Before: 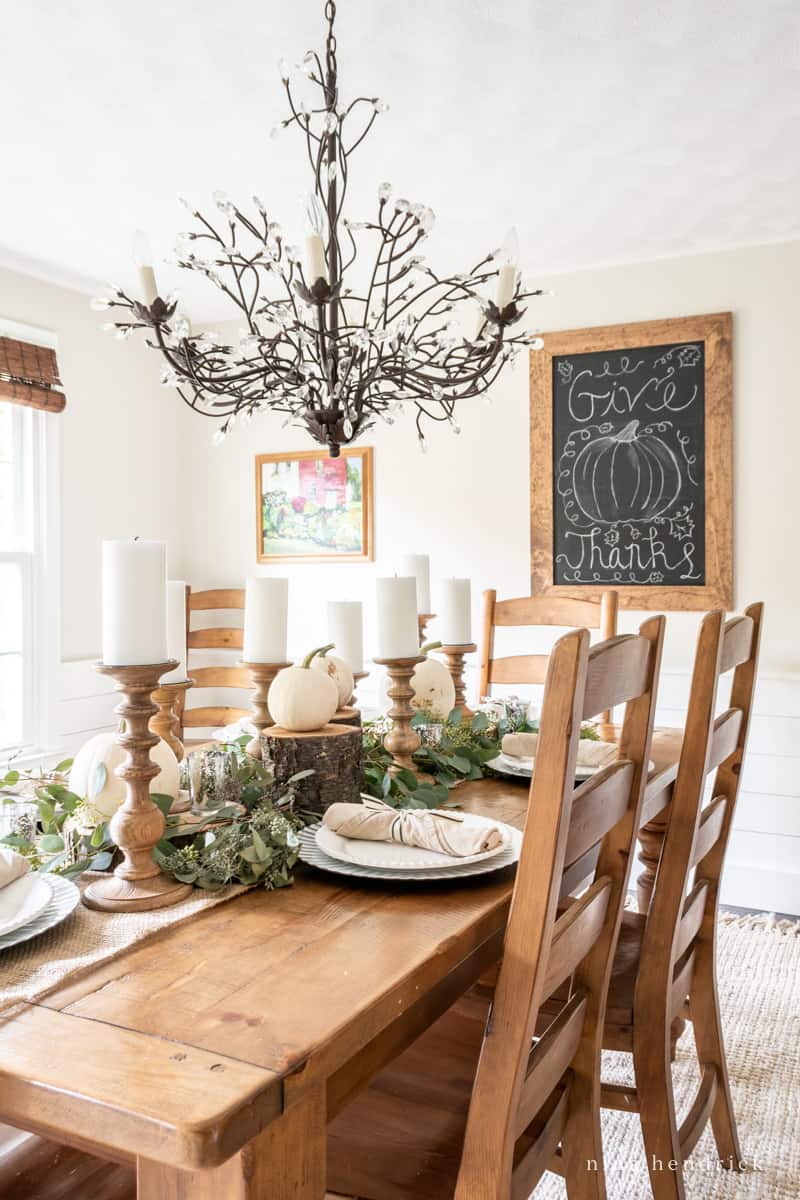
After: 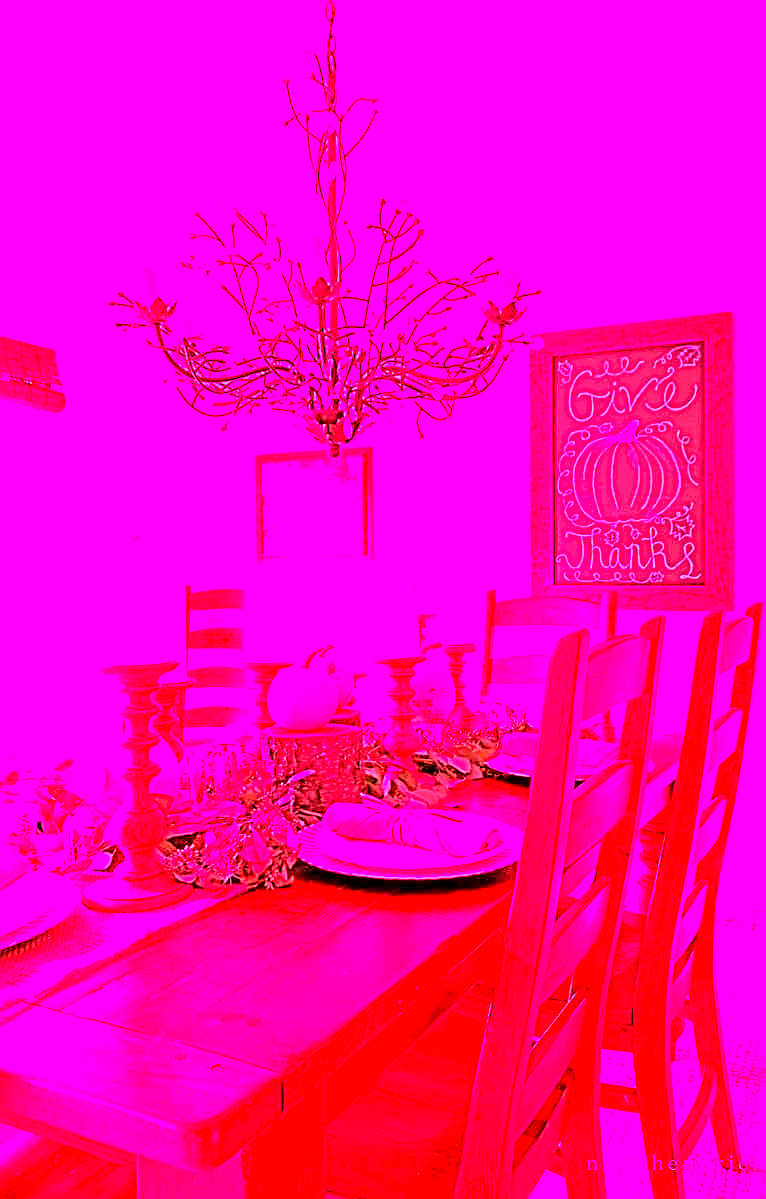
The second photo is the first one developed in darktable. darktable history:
crop: right 4.126%, bottom 0.031%
contrast brightness saturation: contrast 0.07, brightness 0.08, saturation 0.18
white balance: red 4.26, blue 1.802
sharpen: radius 2.676, amount 0.669
